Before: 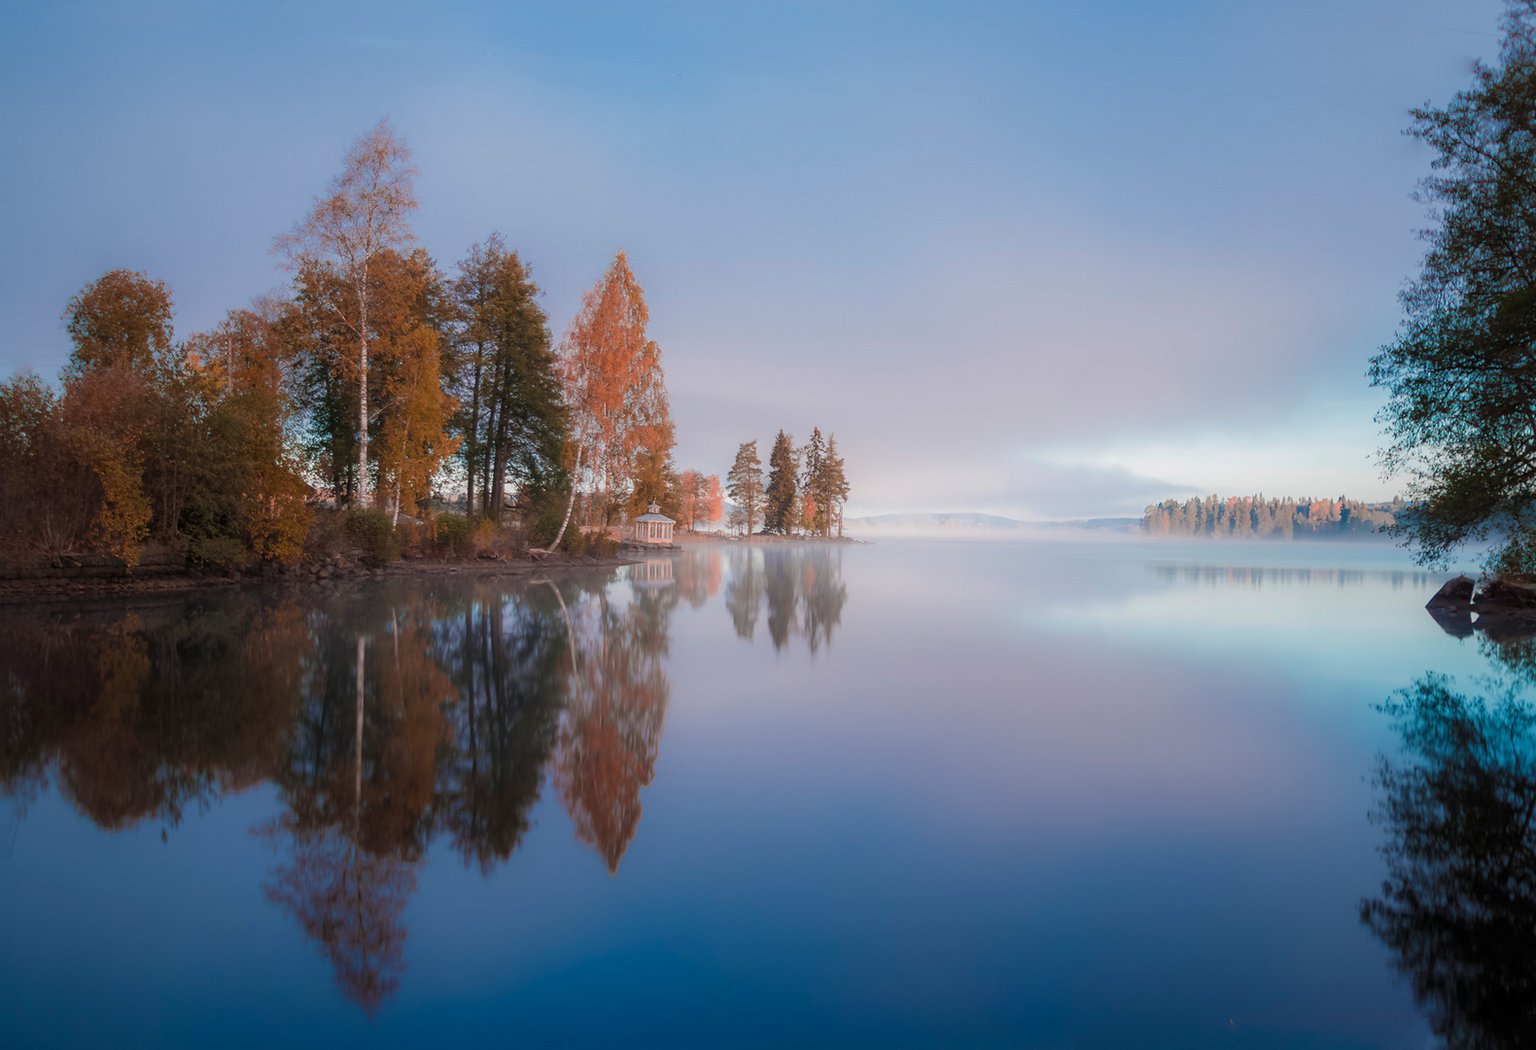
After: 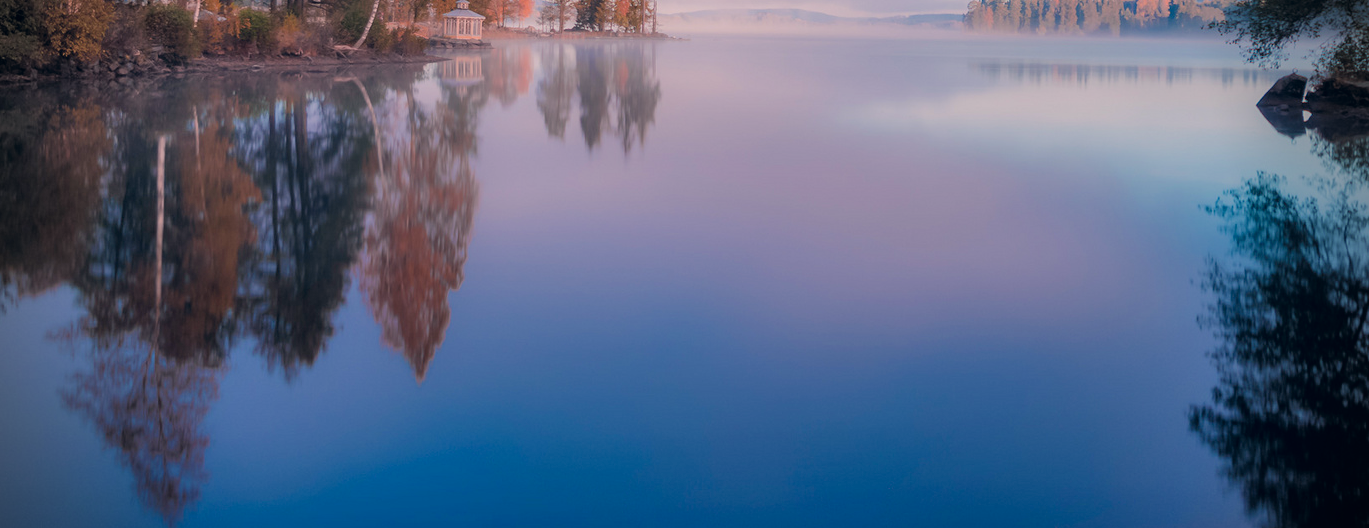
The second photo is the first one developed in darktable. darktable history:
crop and rotate: left 13.306%, top 48.129%, bottom 2.928%
color correction: highlights a* 14.46, highlights b* 5.85, shadows a* -5.53, shadows b* -15.24, saturation 0.85
contrast brightness saturation: contrast 0.04, saturation 0.16
vignetting: fall-off radius 31.48%, brightness -0.472
filmic rgb: black relative exposure -15 EV, white relative exposure 3 EV, threshold 6 EV, target black luminance 0%, hardness 9.27, latitude 99%, contrast 0.912, shadows ↔ highlights balance 0.505%, add noise in highlights 0, color science v3 (2019), use custom middle-gray values true, iterations of high-quality reconstruction 0, contrast in highlights soft, enable highlight reconstruction true
shadows and highlights: low approximation 0.01, soften with gaussian
